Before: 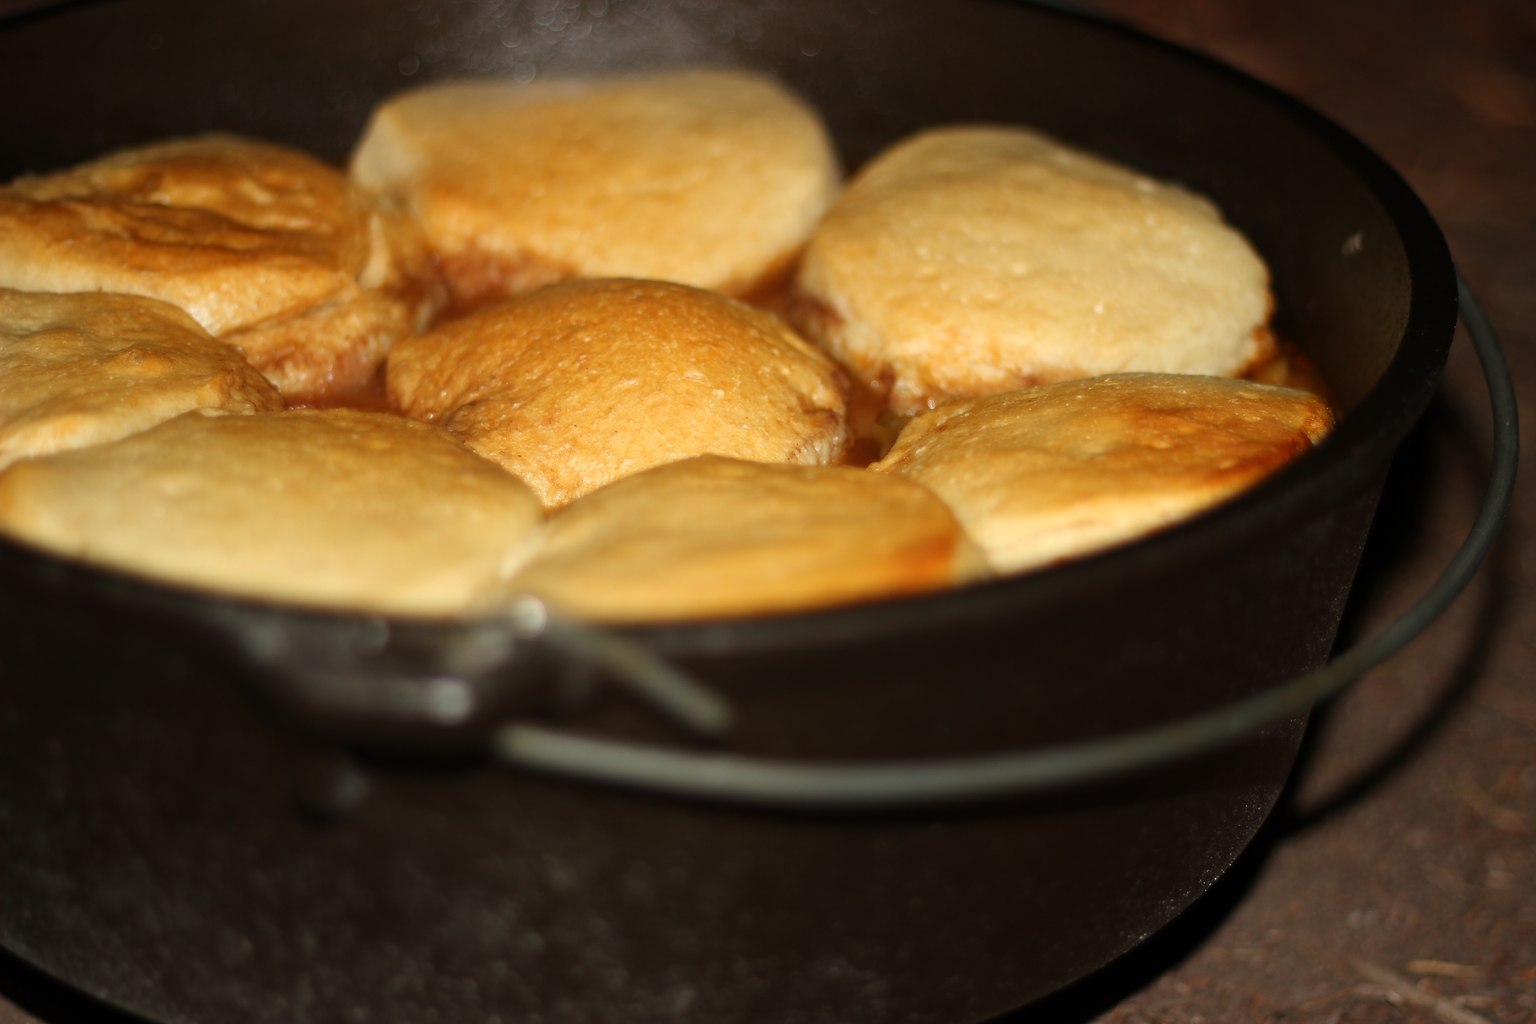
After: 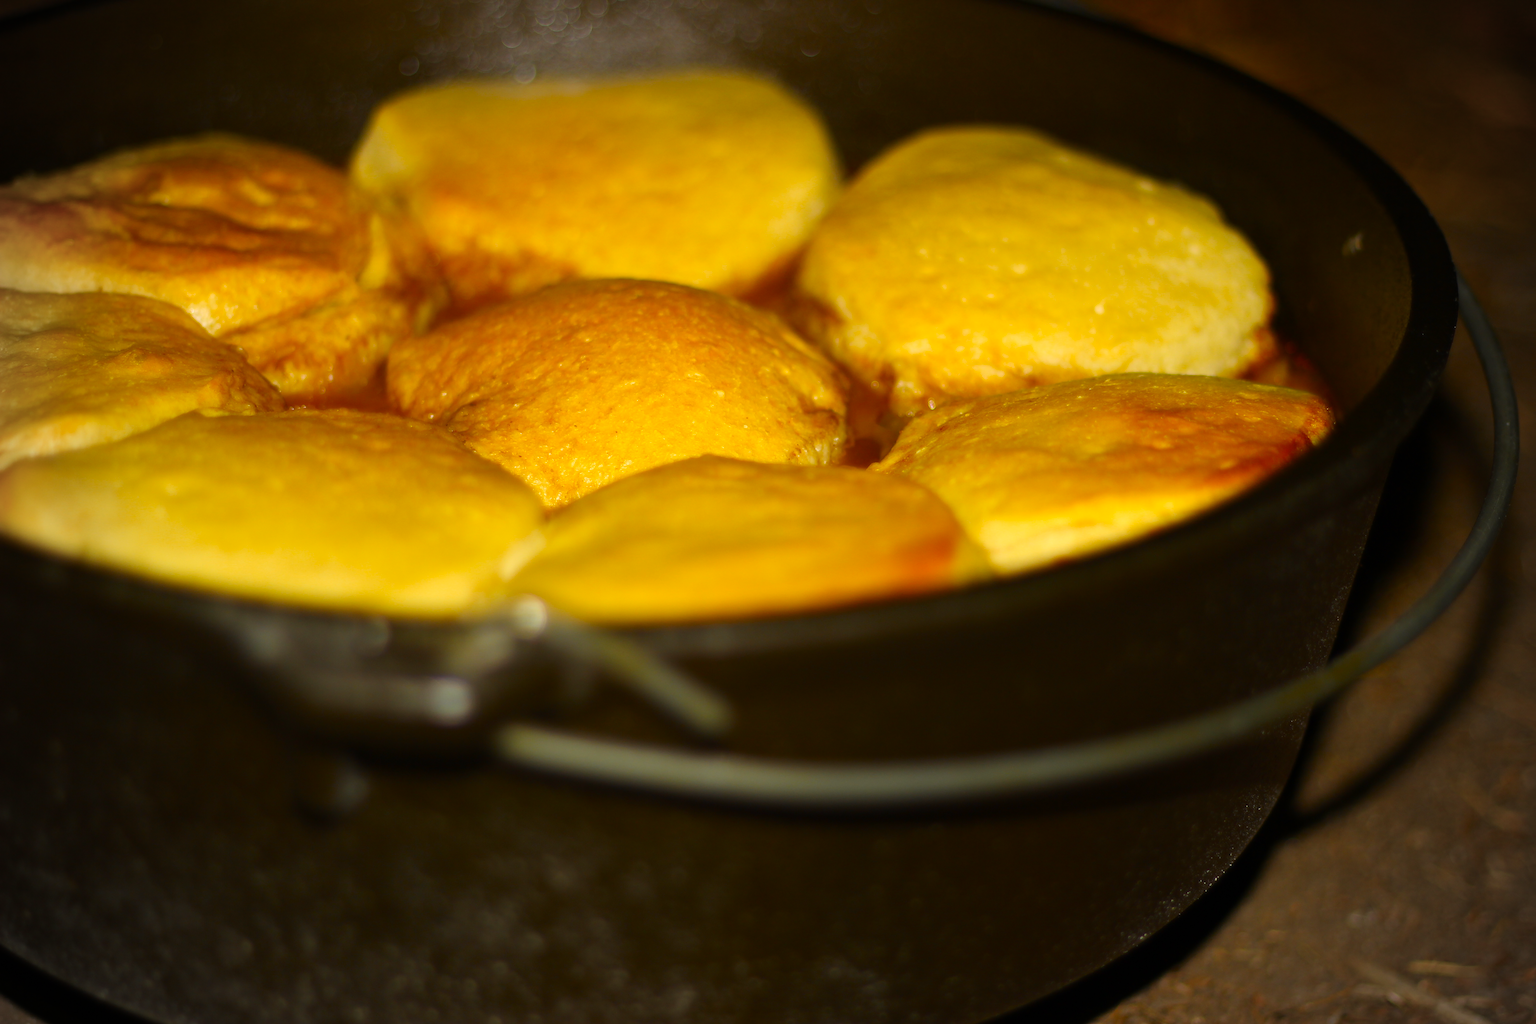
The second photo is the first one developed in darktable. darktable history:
vignetting: unbound false
color contrast: green-magenta contrast 1.12, blue-yellow contrast 1.95, unbound 0
